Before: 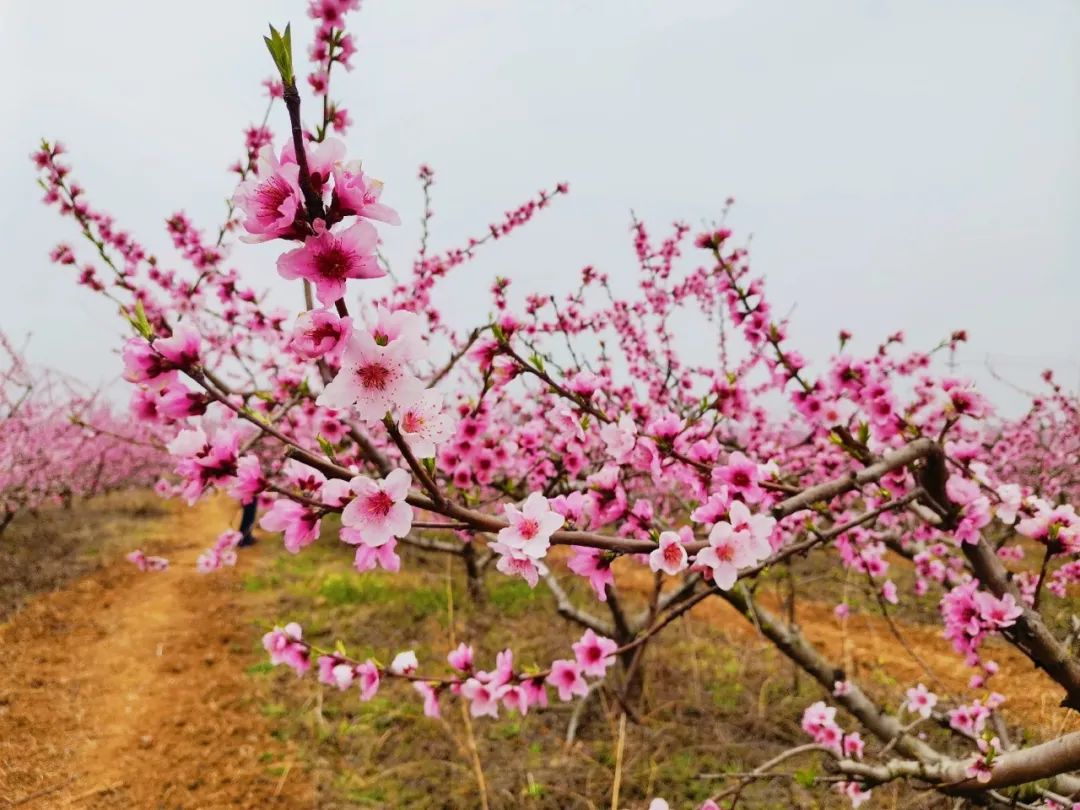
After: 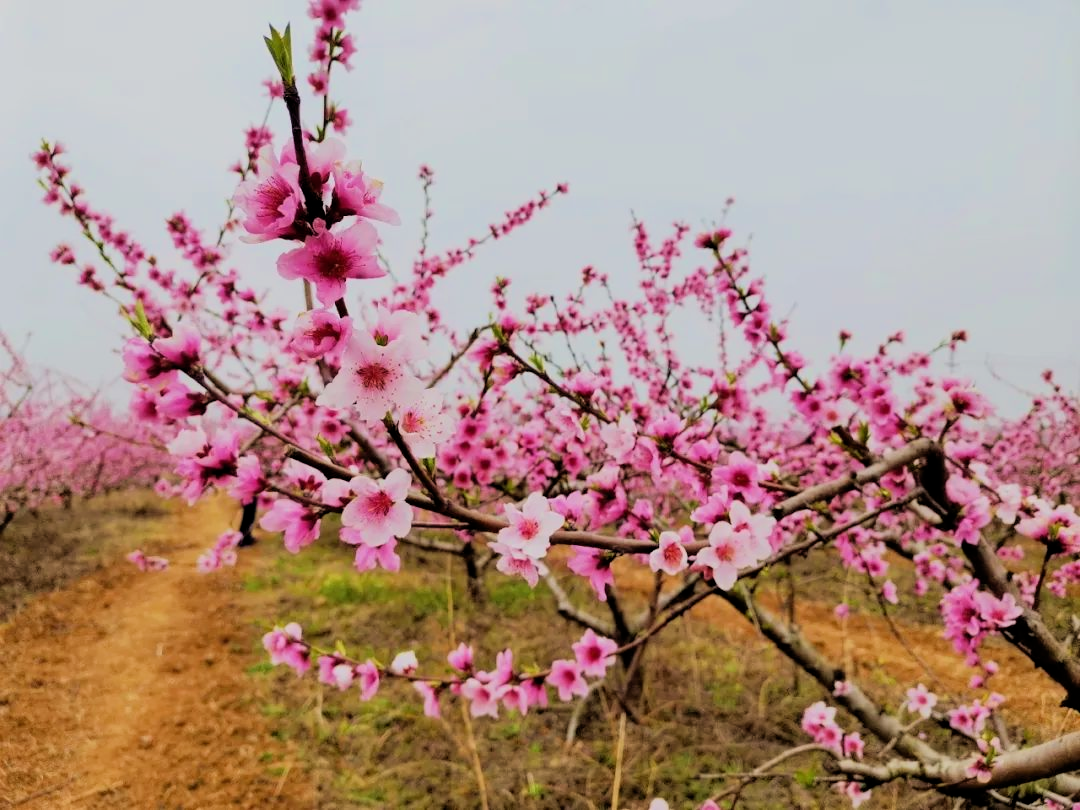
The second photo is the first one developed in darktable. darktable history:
velvia: on, module defaults
filmic rgb: black relative exposure -7.75 EV, white relative exposure 4.42 EV, target black luminance 0%, hardness 3.75, latitude 50.54%, contrast 1.067, highlights saturation mix 8.68%, shadows ↔ highlights balance -0.223%
